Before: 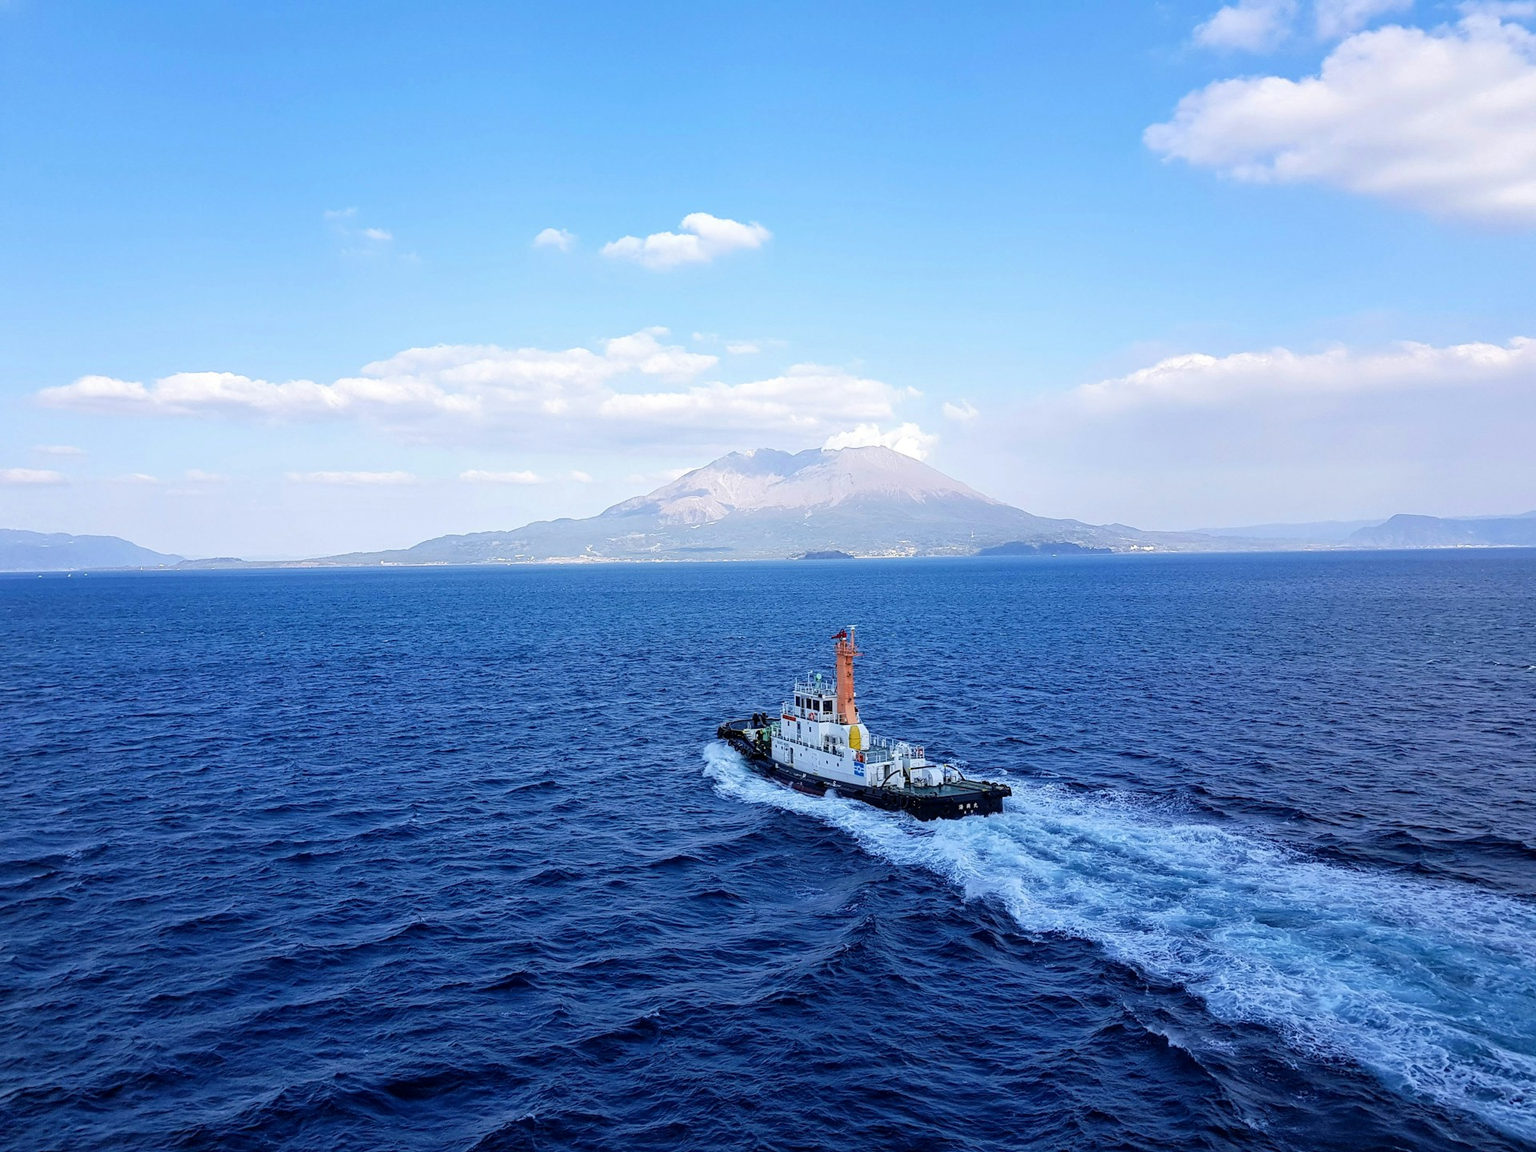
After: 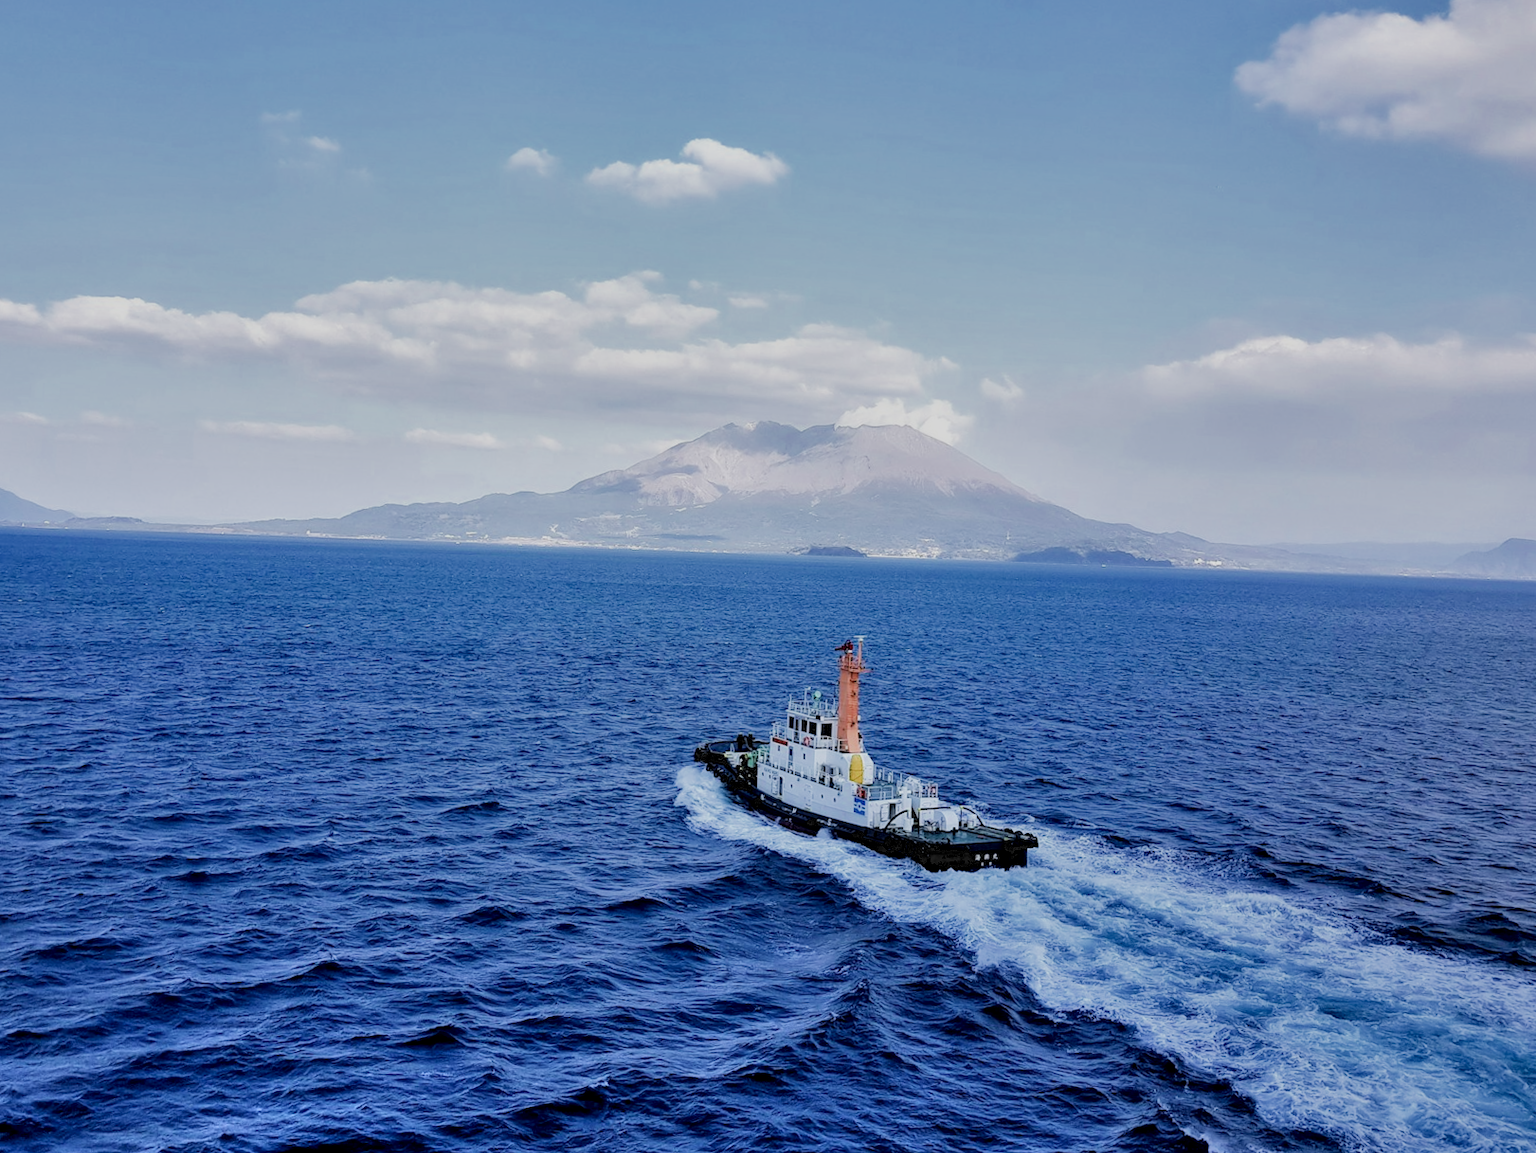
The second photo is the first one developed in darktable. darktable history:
local contrast: highlights 106%, shadows 102%, detail 119%, midtone range 0.2
crop and rotate: angle -2.99°, left 5.207%, top 5.213%, right 4.598%, bottom 4.45%
shadows and highlights: low approximation 0.01, soften with gaussian
contrast equalizer: y [[0.514, 0.573, 0.581, 0.508, 0.5, 0.5], [0.5 ×6], [0.5 ×6], [0 ×6], [0 ×6]]
filmic rgb: black relative exposure -7.65 EV, white relative exposure 4.56 EV, hardness 3.61, add noise in highlights 0, preserve chrominance max RGB, color science v3 (2019), use custom middle-gray values true, contrast in highlights soft
